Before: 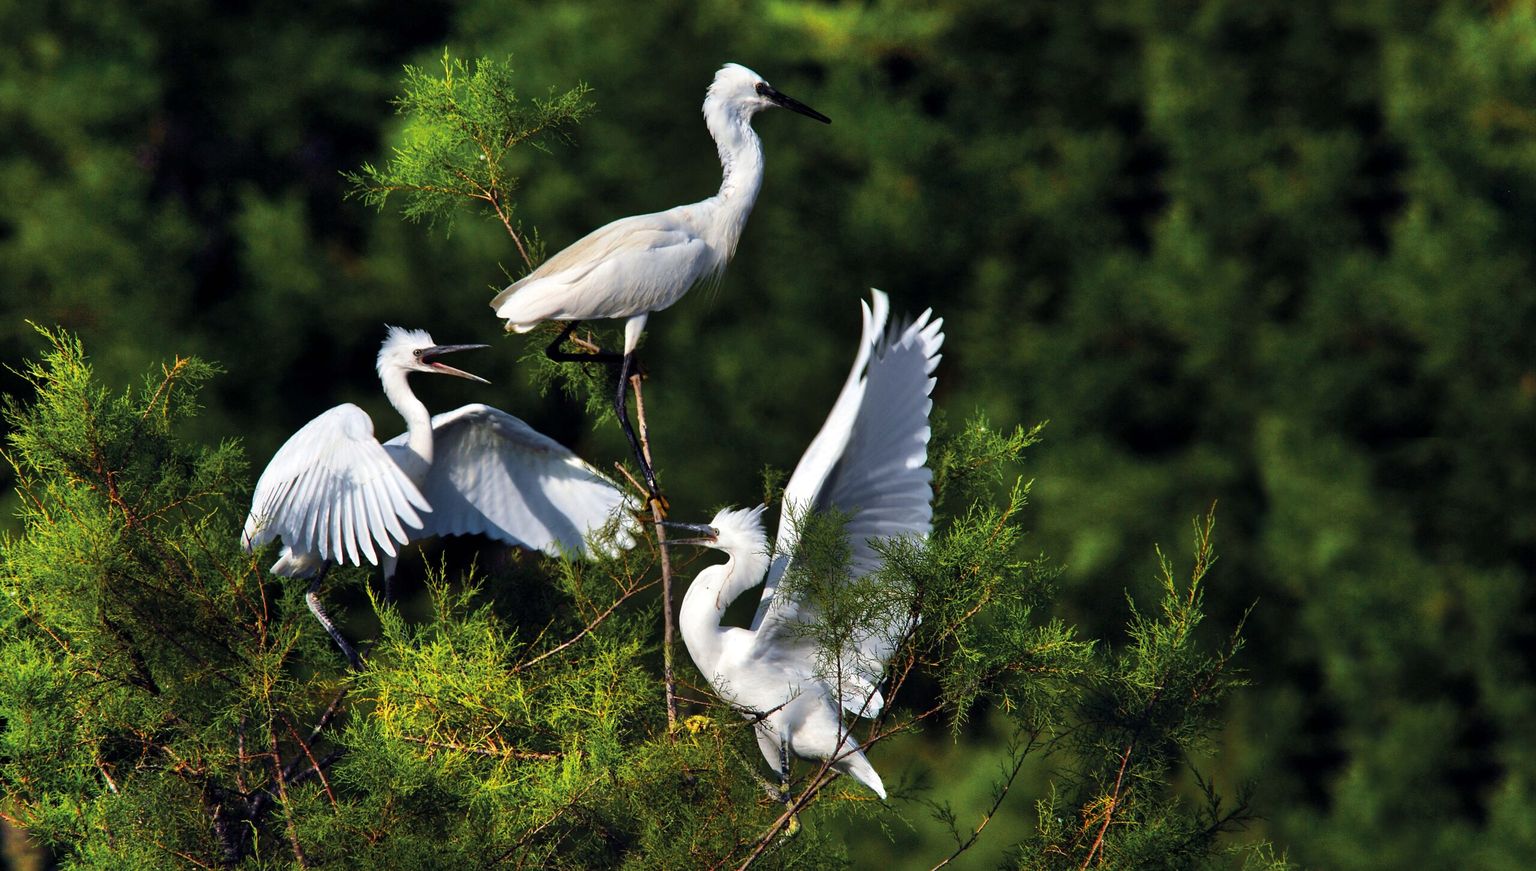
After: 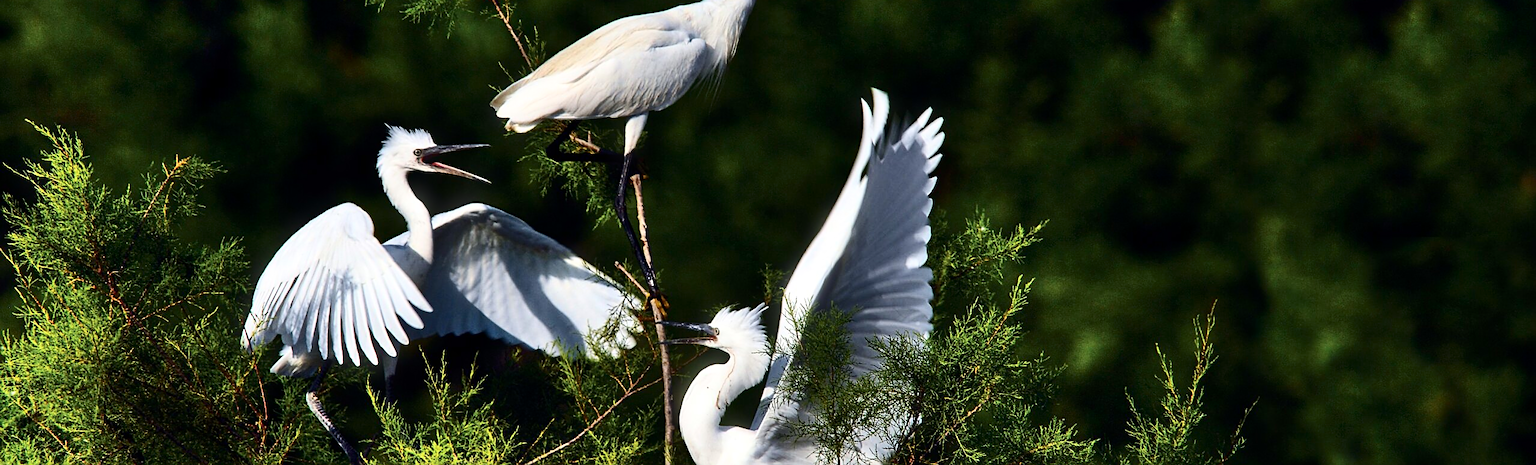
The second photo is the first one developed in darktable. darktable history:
contrast brightness saturation: contrast 0.28
crop and rotate: top 23.043%, bottom 23.437%
sharpen: on, module defaults
bloom: size 3%, threshold 100%, strength 0%
